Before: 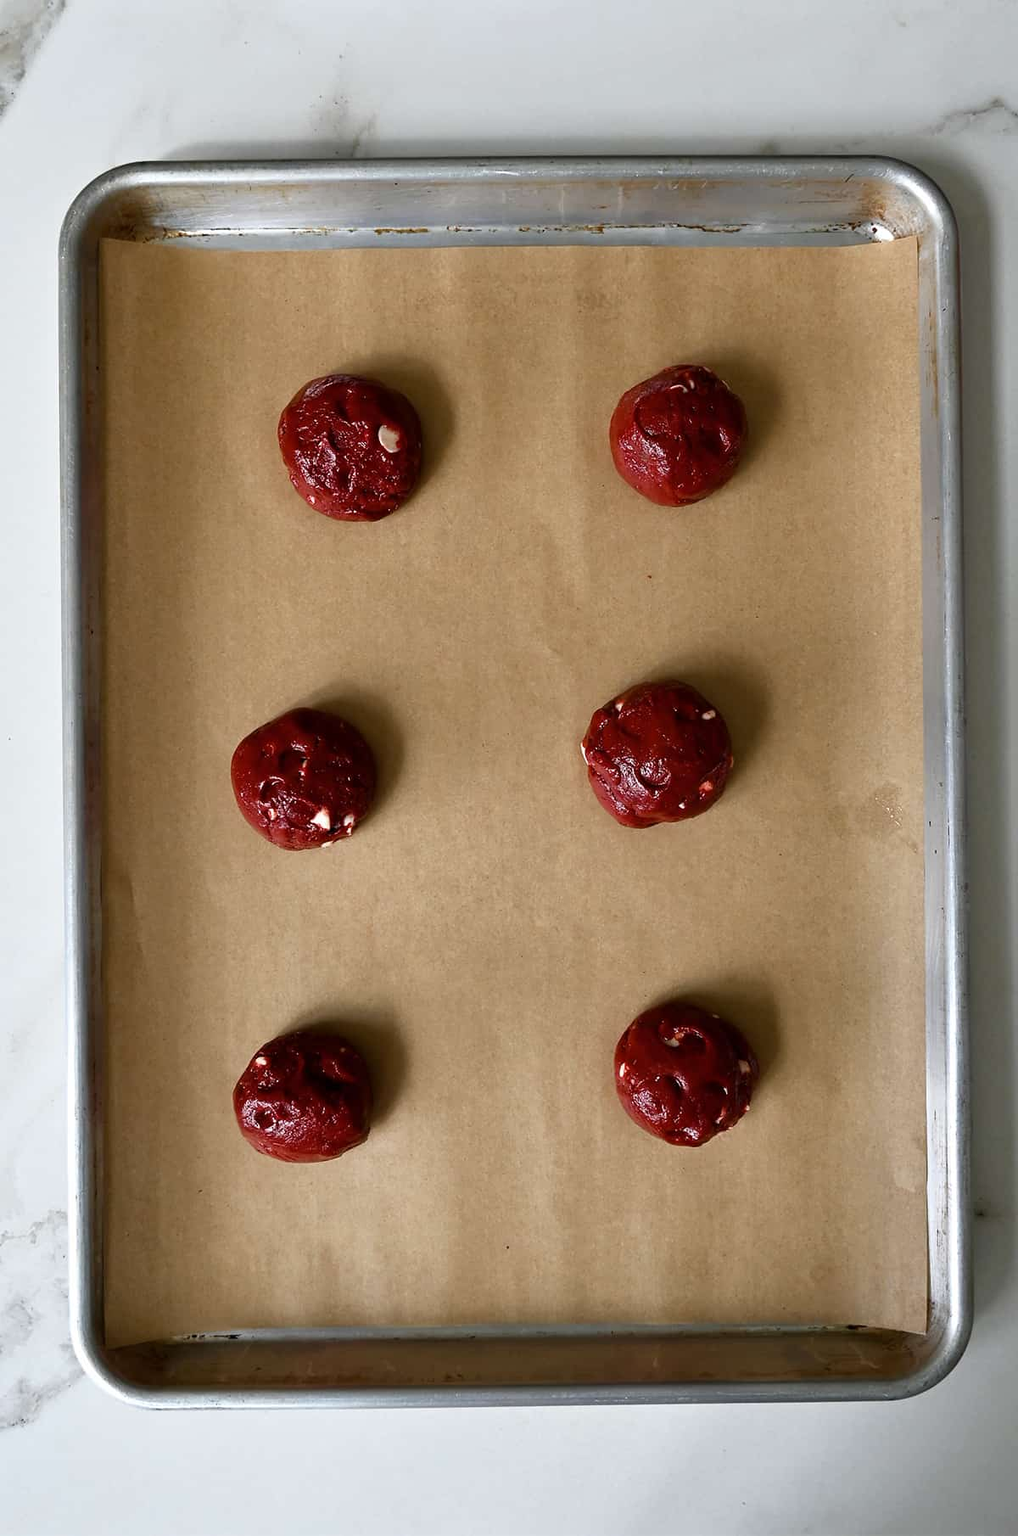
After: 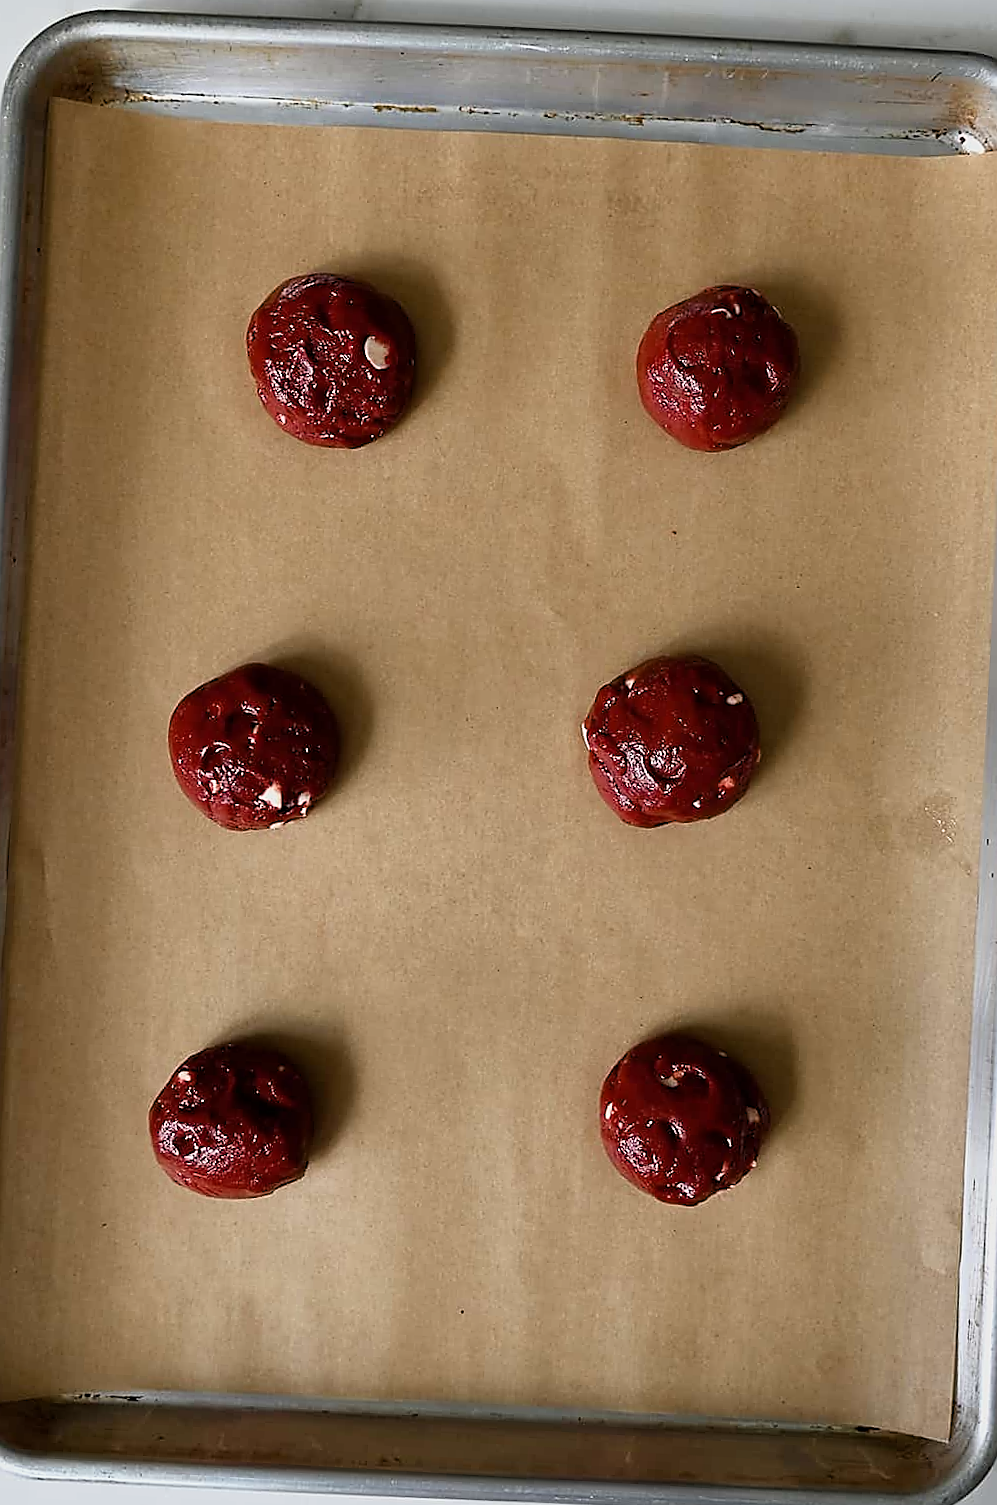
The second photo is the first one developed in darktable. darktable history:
filmic rgb: black relative exposure -11.35 EV, white relative exposure 3.22 EV, hardness 6.76, color science v6 (2022)
sharpen: radius 1.4, amount 1.25, threshold 0.7
crop and rotate: angle -3.27°, left 5.211%, top 5.211%, right 4.607%, bottom 4.607%
